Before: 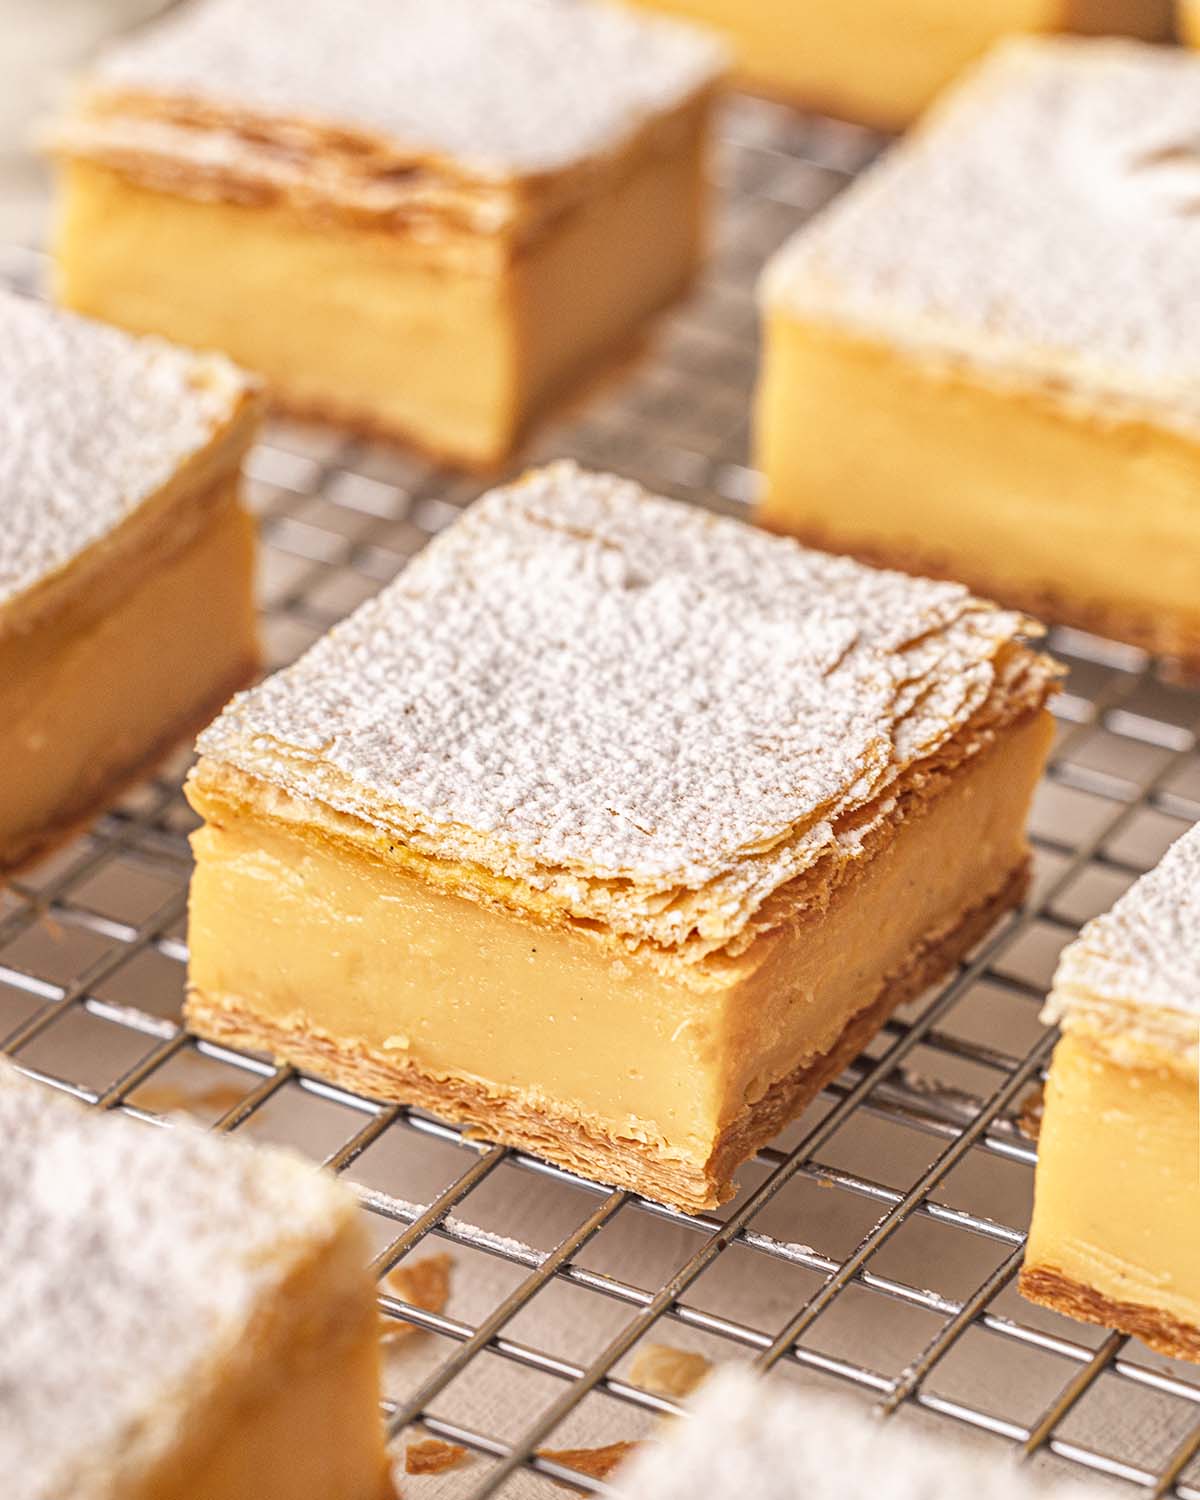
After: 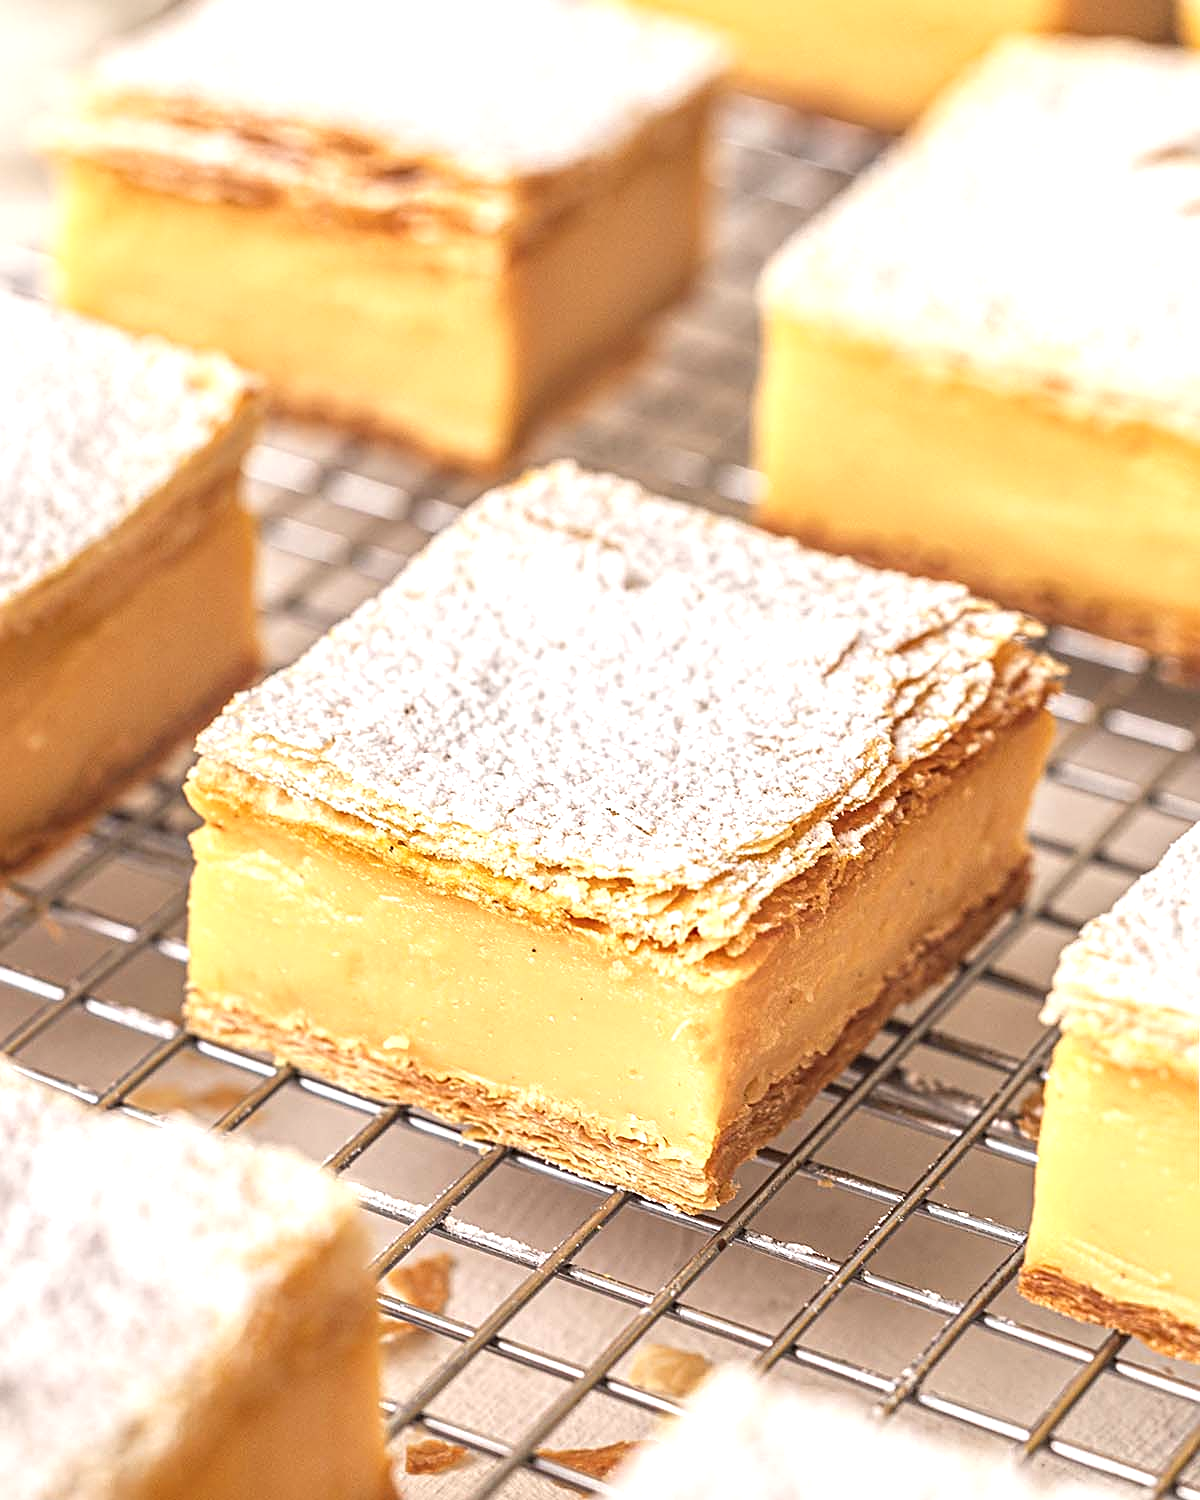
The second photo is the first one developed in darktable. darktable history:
exposure: black level correction 0, exposure 0.5 EV, compensate exposure bias true, compensate highlight preservation false
sharpen: on, module defaults
contrast brightness saturation: saturation -0.05
